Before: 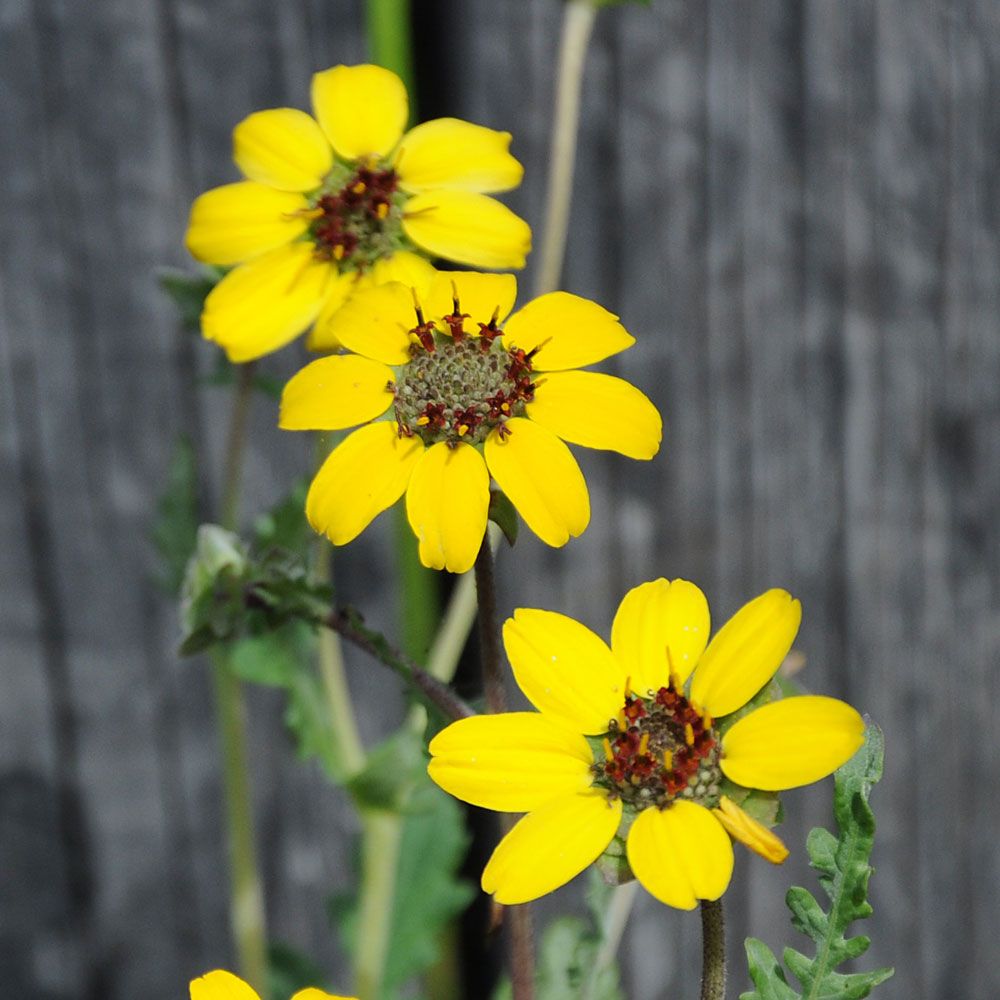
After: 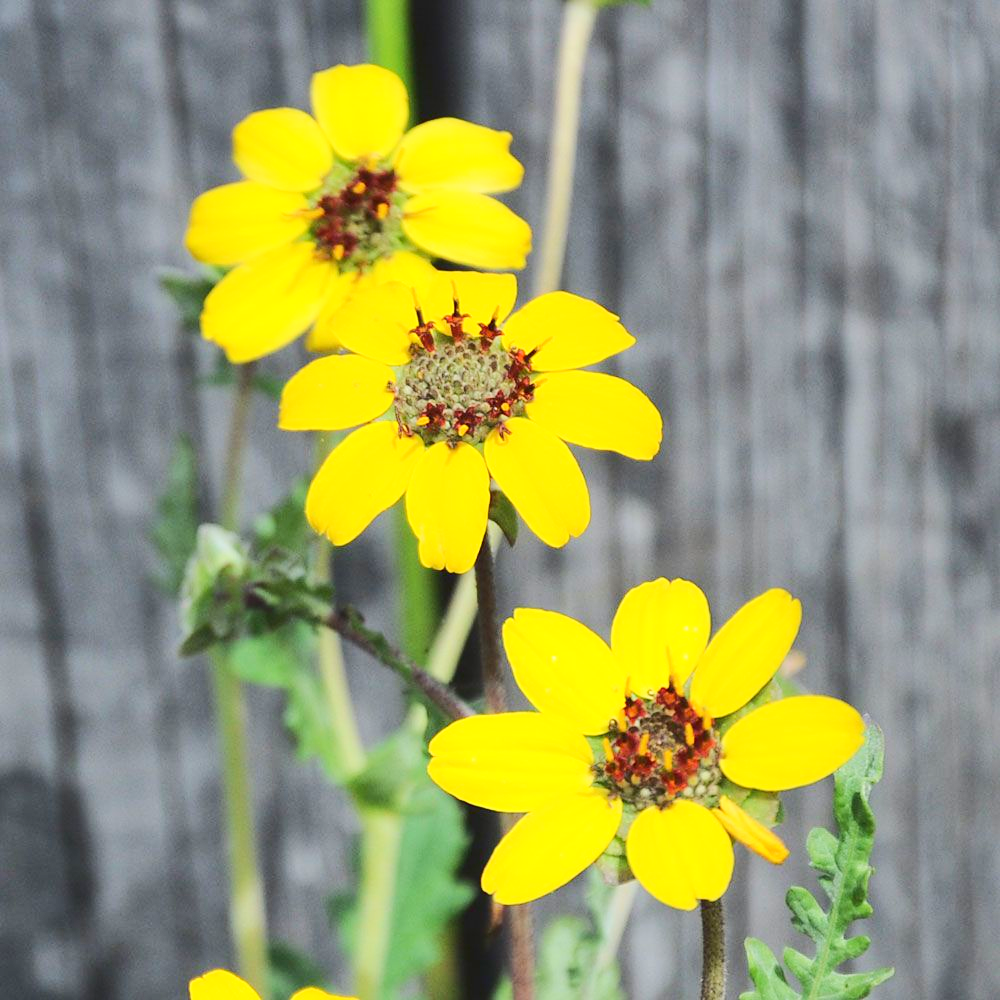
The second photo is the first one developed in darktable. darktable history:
base curve: curves: ch0 [(0, 0.007) (0.028, 0.063) (0.121, 0.311) (0.46, 0.743) (0.859, 0.957) (1, 1)]
